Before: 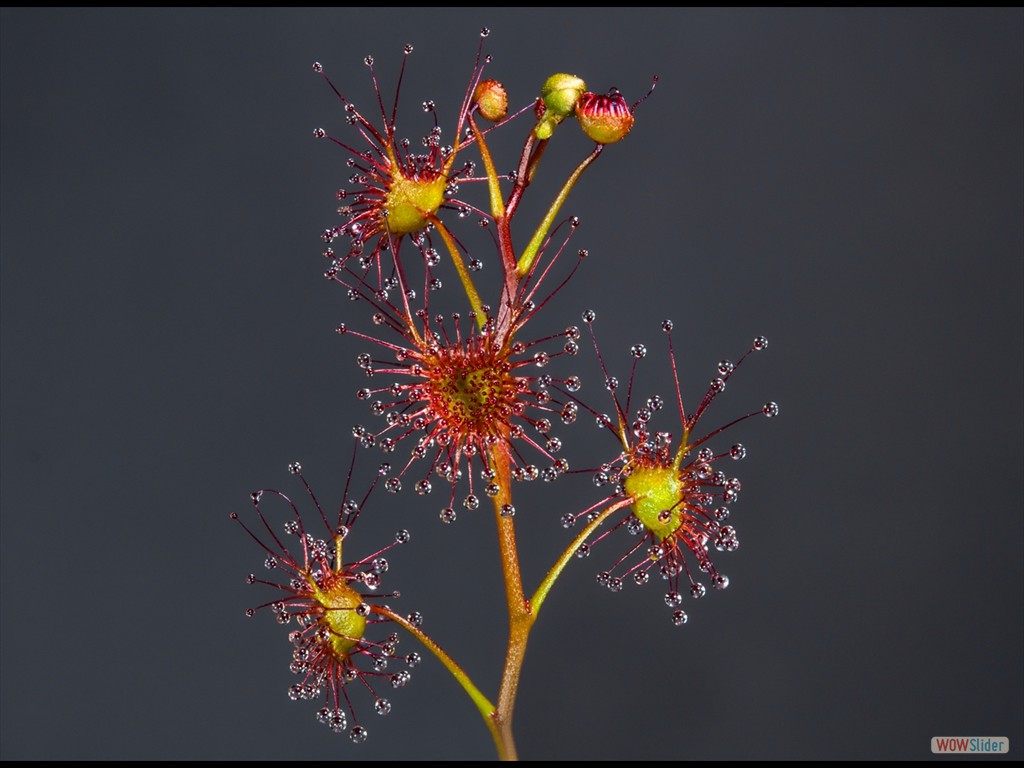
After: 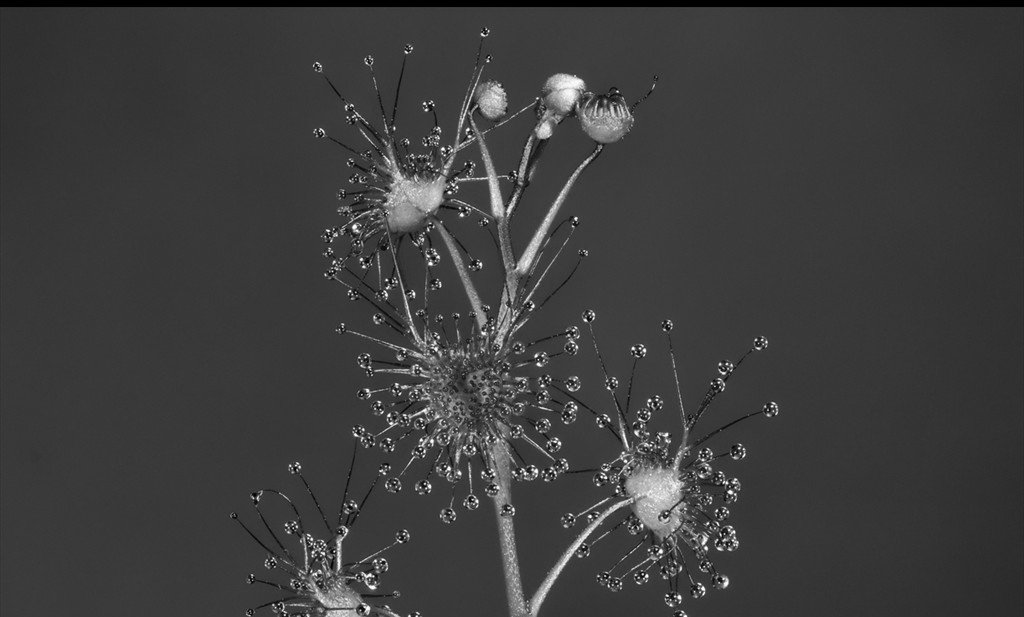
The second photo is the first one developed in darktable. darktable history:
crop: bottom 19.644%
monochrome: on, module defaults
